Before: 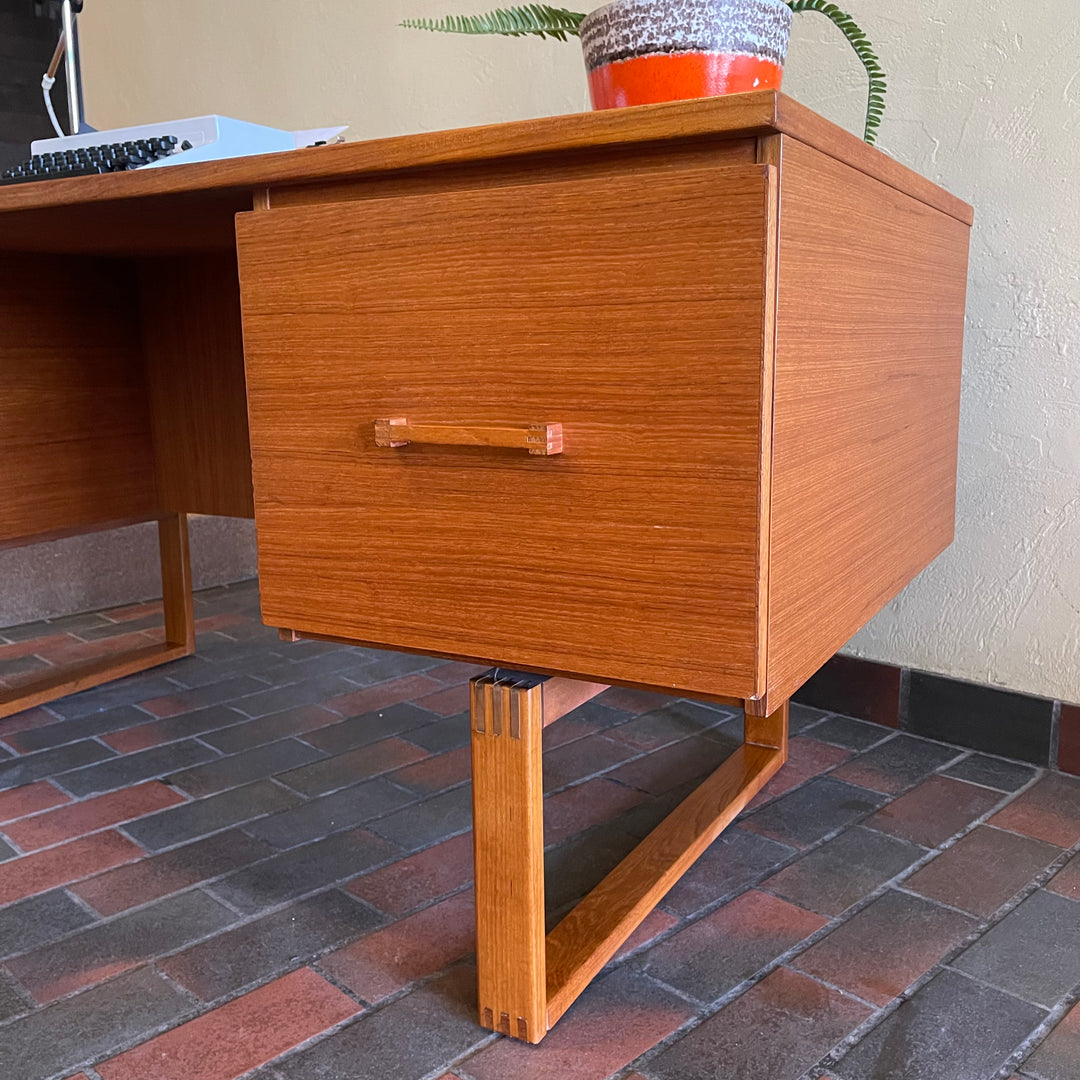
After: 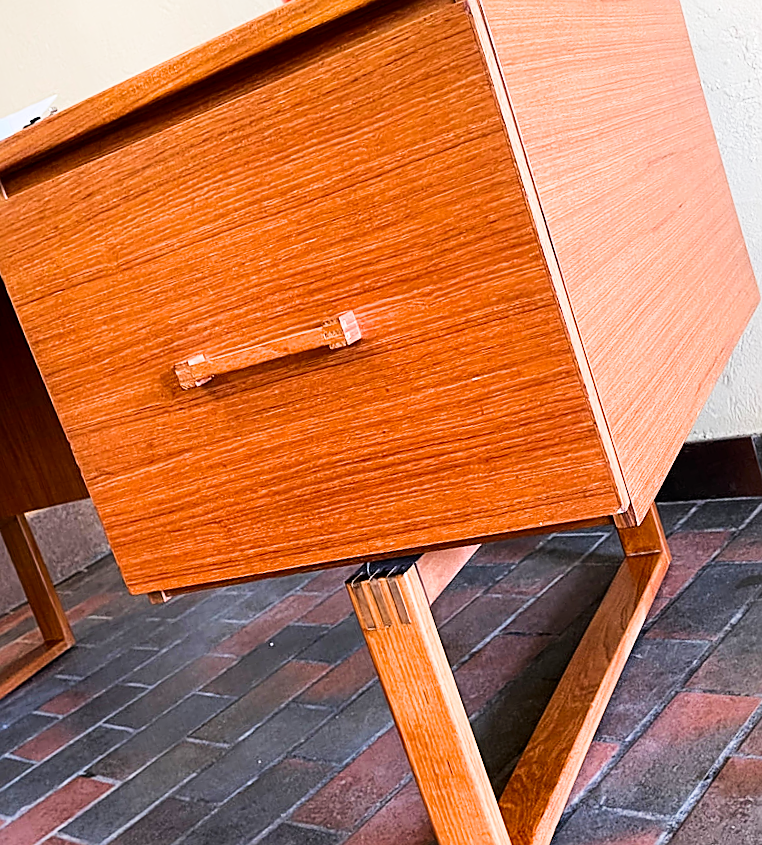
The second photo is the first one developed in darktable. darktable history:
exposure: black level correction 0, exposure 1.001 EV, compensate exposure bias true, compensate highlight preservation false
contrast brightness saturation: contrast 0.129, brightness -0.064, saturation 0.152
sharpen: on, module defaults
filmic rgb: black relative exposure -5.05 EV, white relative exposure 3.55 EV, hardness 3.17, contrast 1.298, highlights saturation mix -49.21%, iterations of high-quality reconstruction 10
crop and rotate: angle 18.26°, left 7.003%, right 3.787%, bottom 1.131%
